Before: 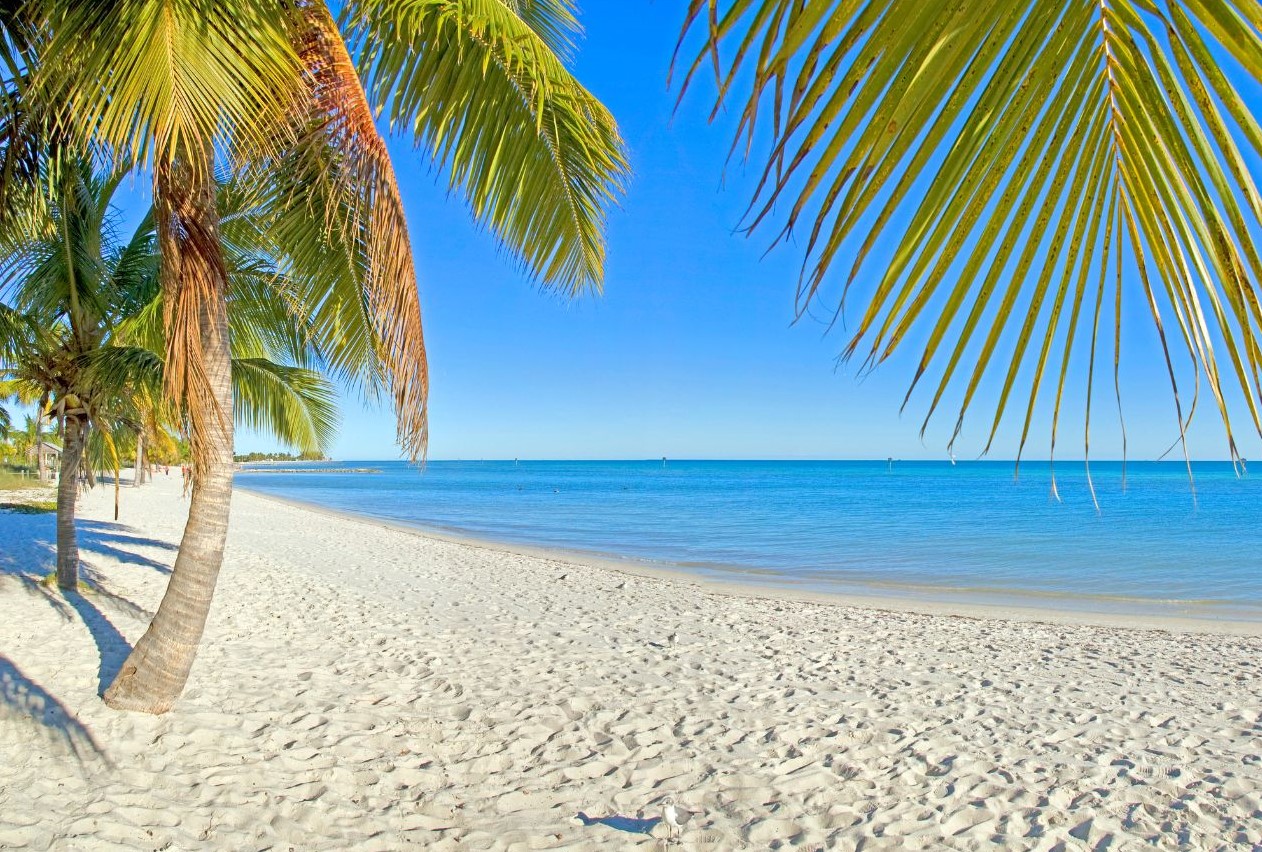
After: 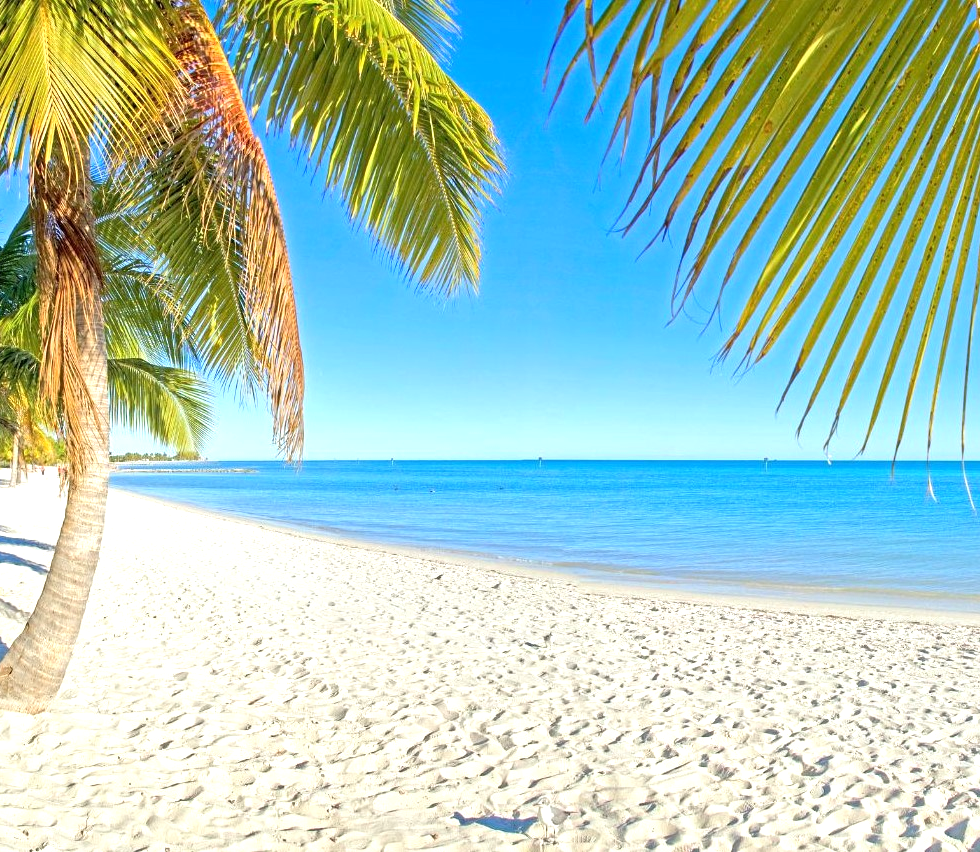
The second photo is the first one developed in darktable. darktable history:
crop: left 9.87%, right 12.451%
tone equalizer: -8 EV -0.378 EV, -7 EV -0.42 EV, -6 EV -0.294 EV, -5 EV -0.253 EV, -3 EV 0.224 EV, -2 EV 0.307 EV, -1 EV 0.372 EV, +0 EV 0.392 EV
exposure: exposure 0.2 EV, compensate highlight preservation false
